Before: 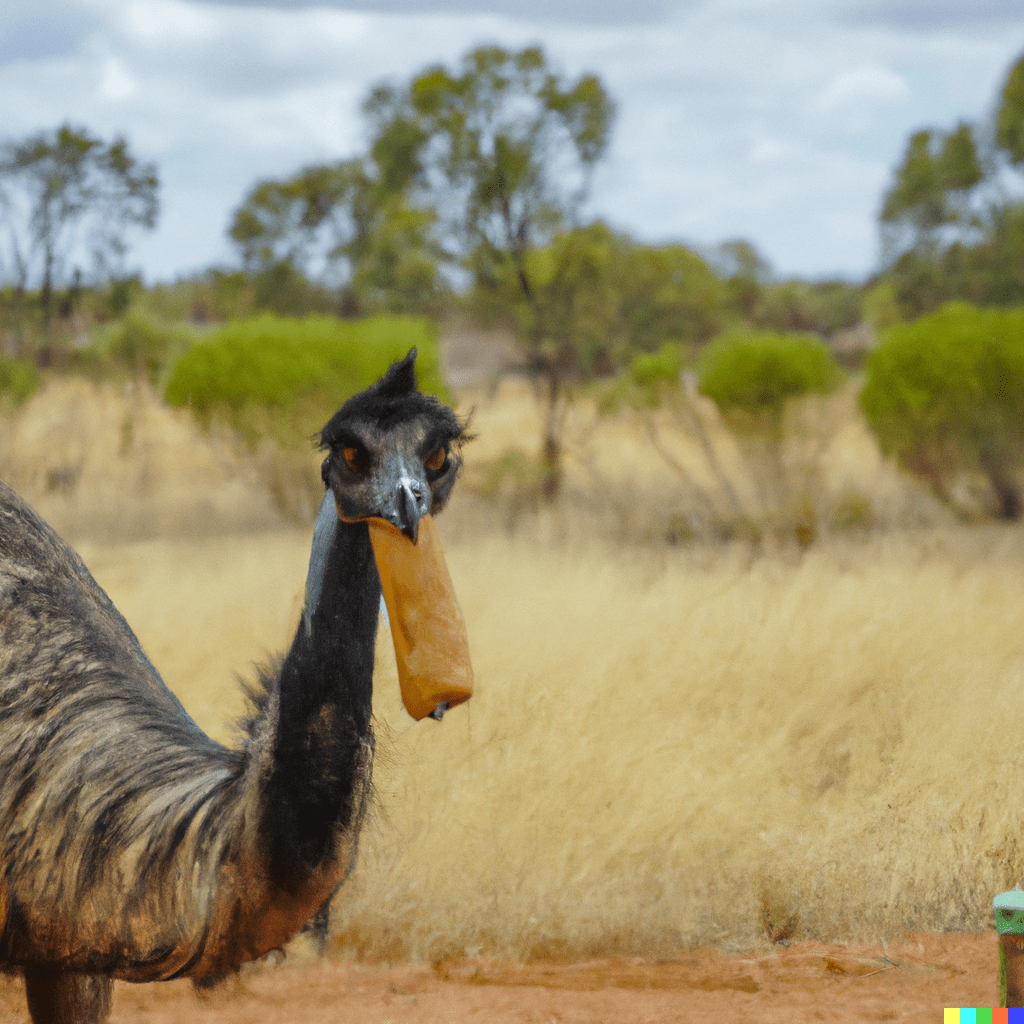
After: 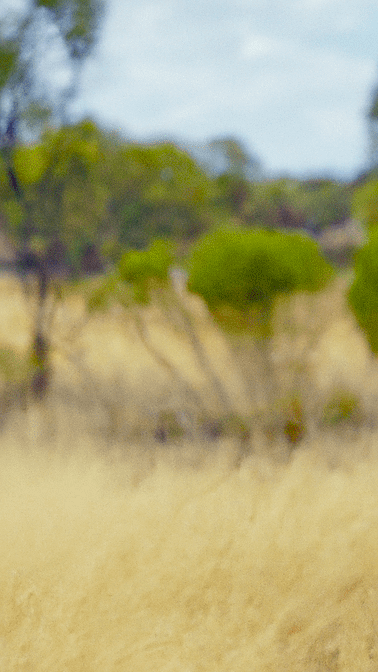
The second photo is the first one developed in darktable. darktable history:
sharpen: on, module defaults
crop and rotate: left 49.936%, top 10.094%, right 13.136%, bottom 24.256%
color balance rgb: shadows lift › luminance -28.76%, shadows lift › chroma 15%, shadows lift › hue 270°, power › chroma 1%, power › hue 255°, highlights gain › luminance 7.14%, highlights gain › chroma 2%, highlights gain › hue 90°, global offset › luminance -0.29%, global offset › hue 260°, perceptual saturation grading › global saturation 20%, perceptual saturation grading › highlights -13.92%, perceptual saturation grading › shadows 50%
